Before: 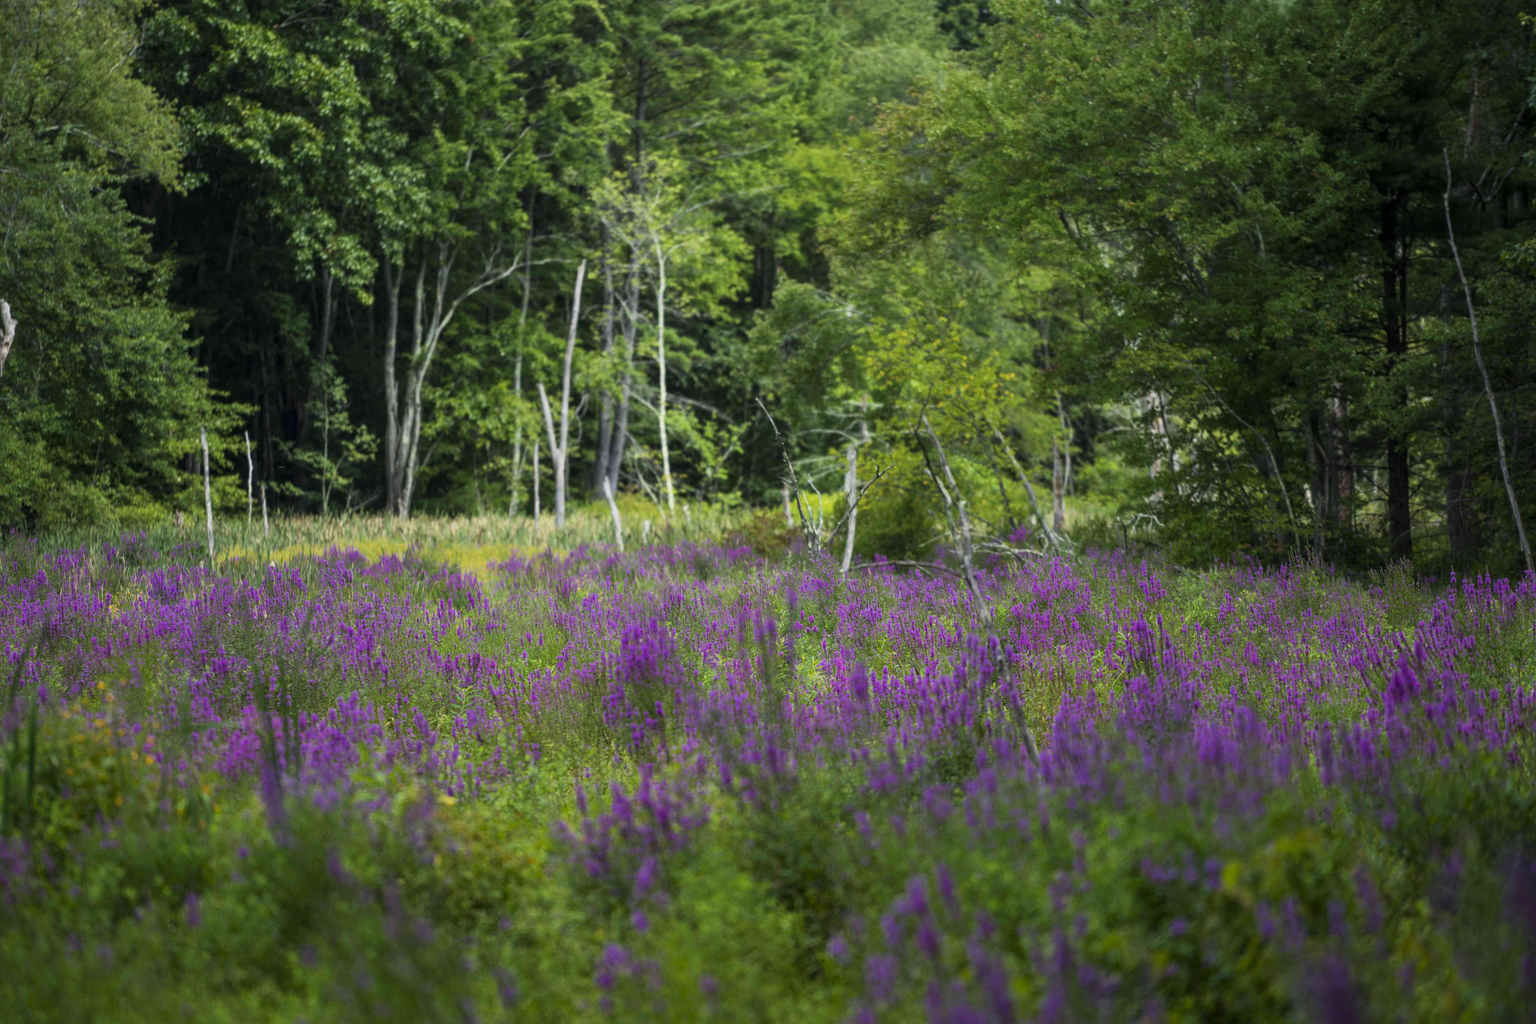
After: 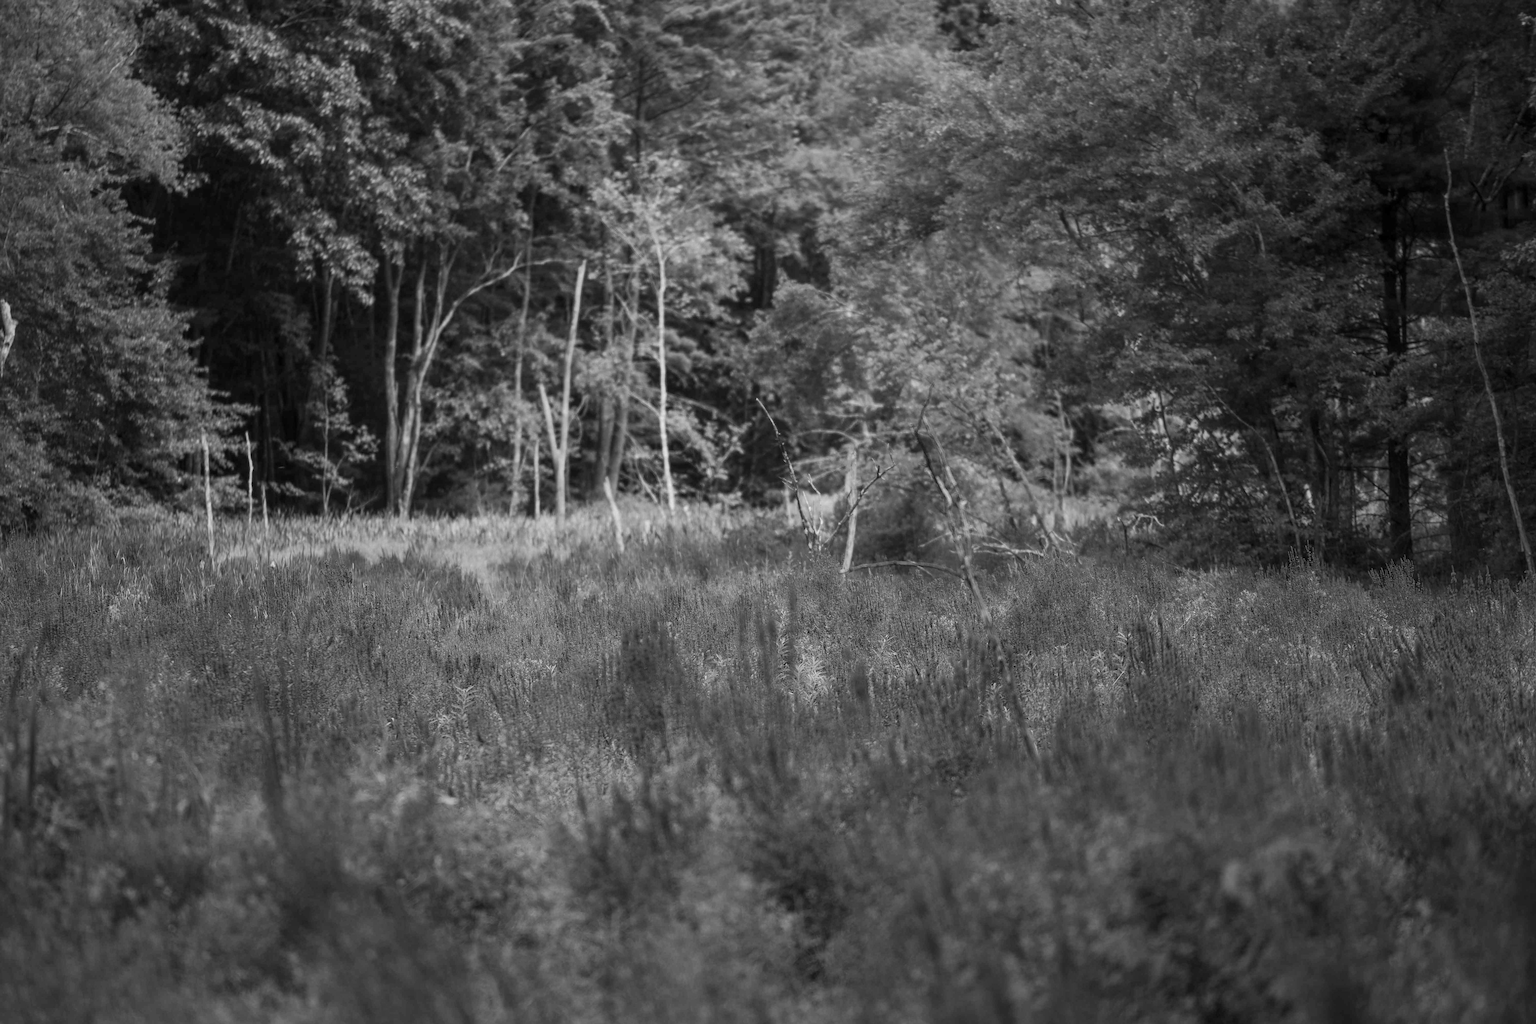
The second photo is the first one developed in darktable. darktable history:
monochrome: a -74.22, b 78.2
color correction: saturation 1.32
sharpen: on, module defaults
